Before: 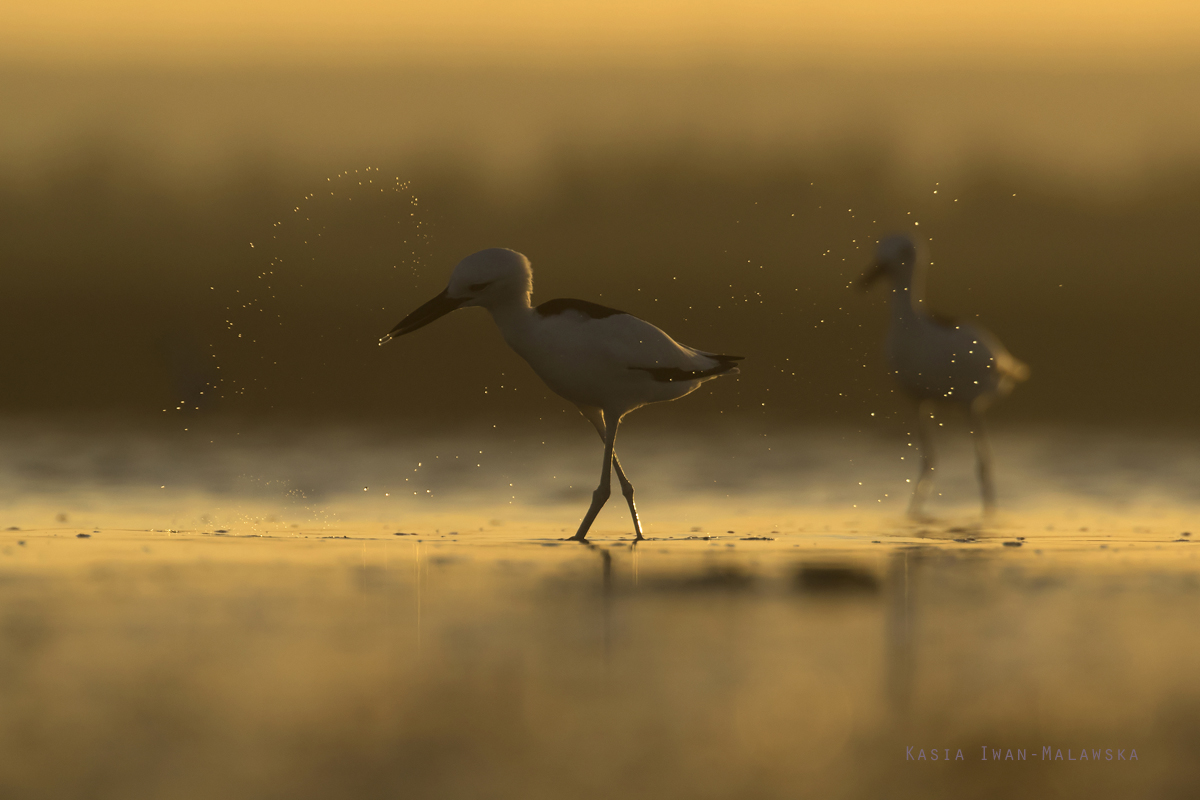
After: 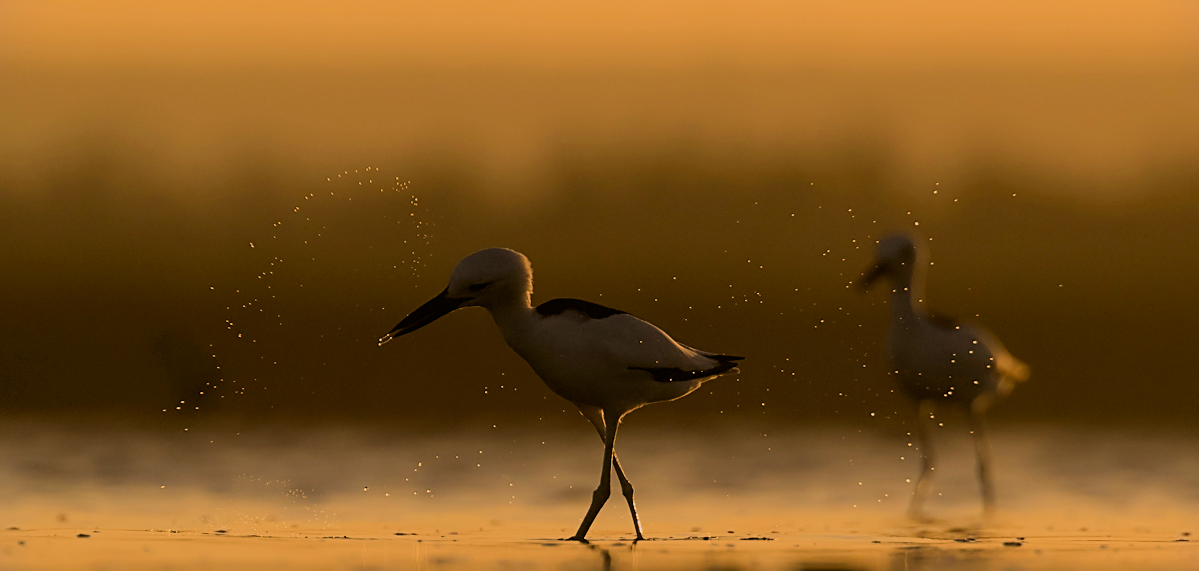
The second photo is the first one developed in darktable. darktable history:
exposure: black level correction 0.005, exposure 0.003 EV, compensate highlight preservation false
color correction: highlights a* 12.05, highlights b* 12.01
crop: right 0%, bottom 28.59%
filmic rgb: middle gray luminance 29.77%, black relative exposure -8.98 EV, white relative exposure 6.98 EV, target black luminance 0%, hardness 2.93, latitude 1.24%, contrast 0.962, highlights saturation mix 3.98%, shadows ↔ highlights balance 12.5%
sharpen: on, module defaults
vignetting: fall-off start 99.92%, dithering 8-bit output
